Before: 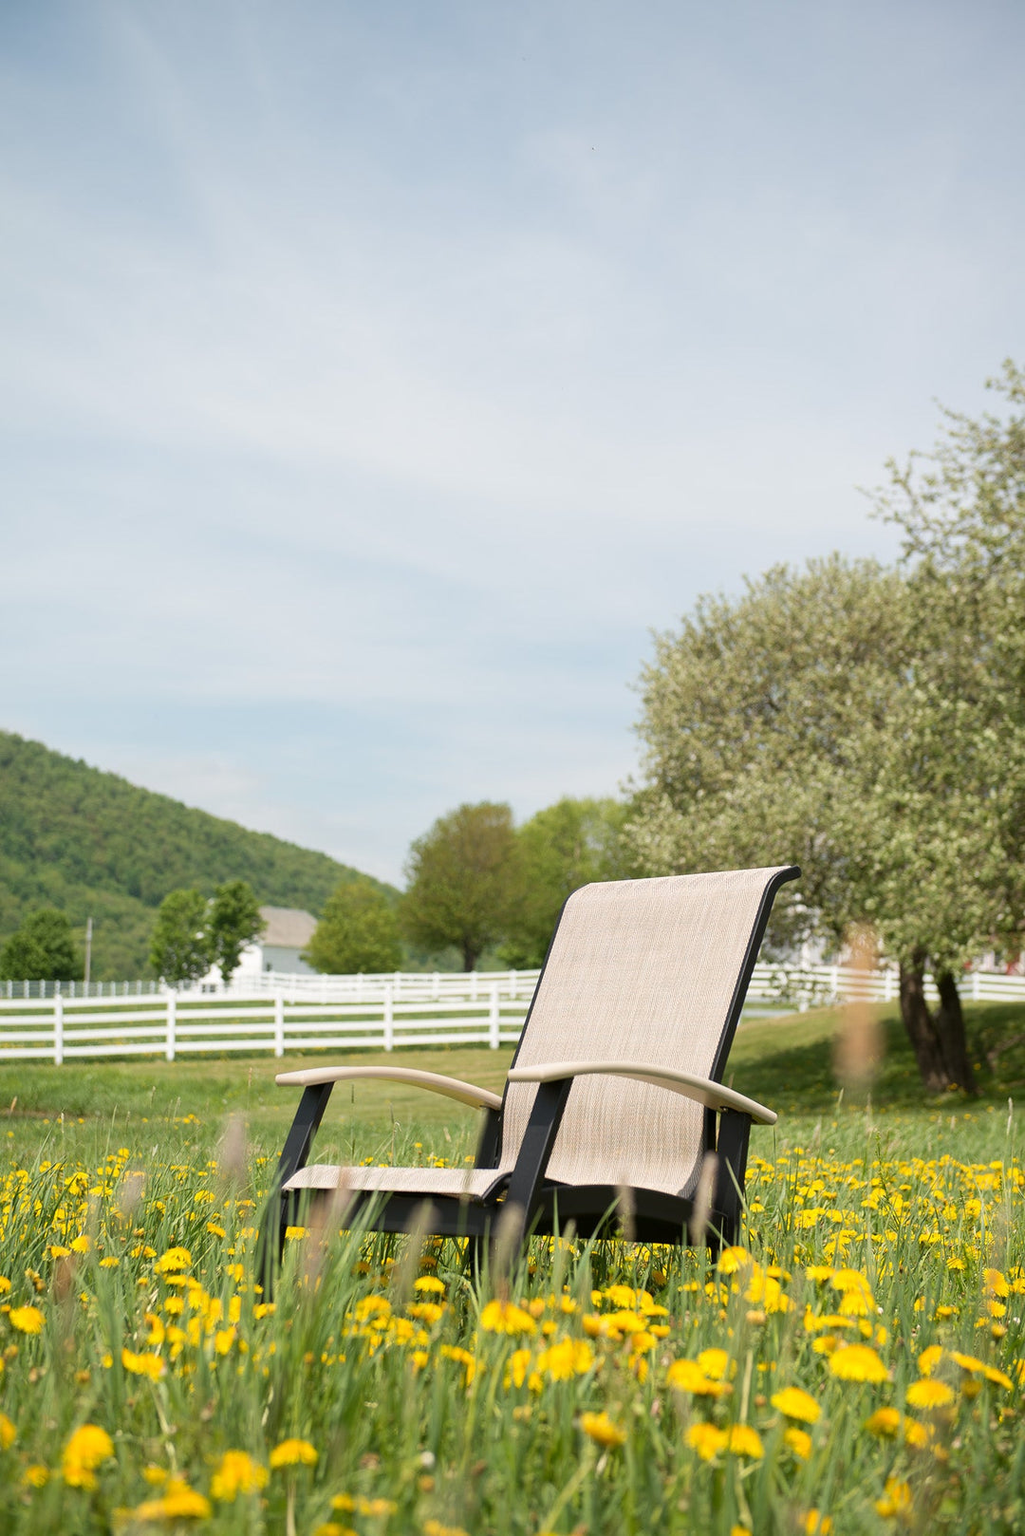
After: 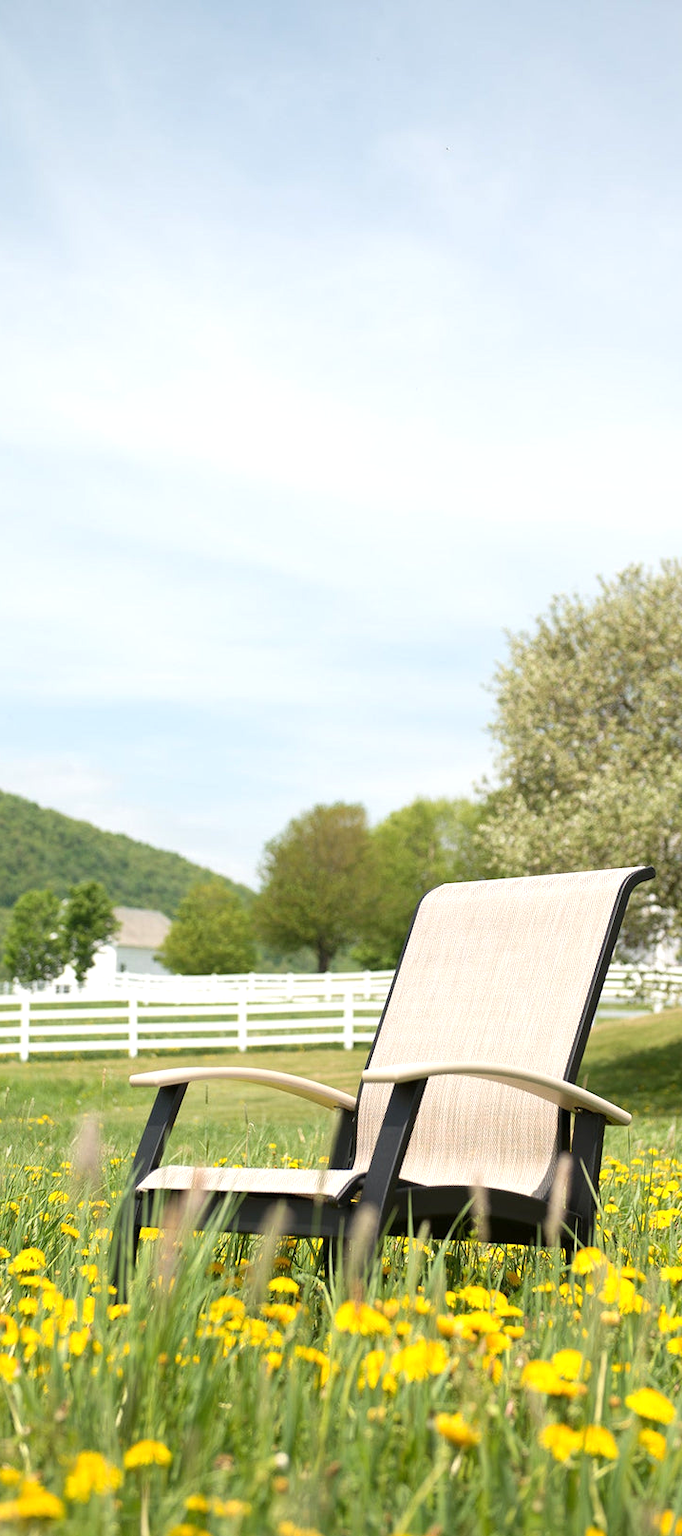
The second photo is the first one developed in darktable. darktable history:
exposure: exposure 0.426 EV, compensate highlight preservation false
crop and rotate: left 14.292%, right 19.041%
